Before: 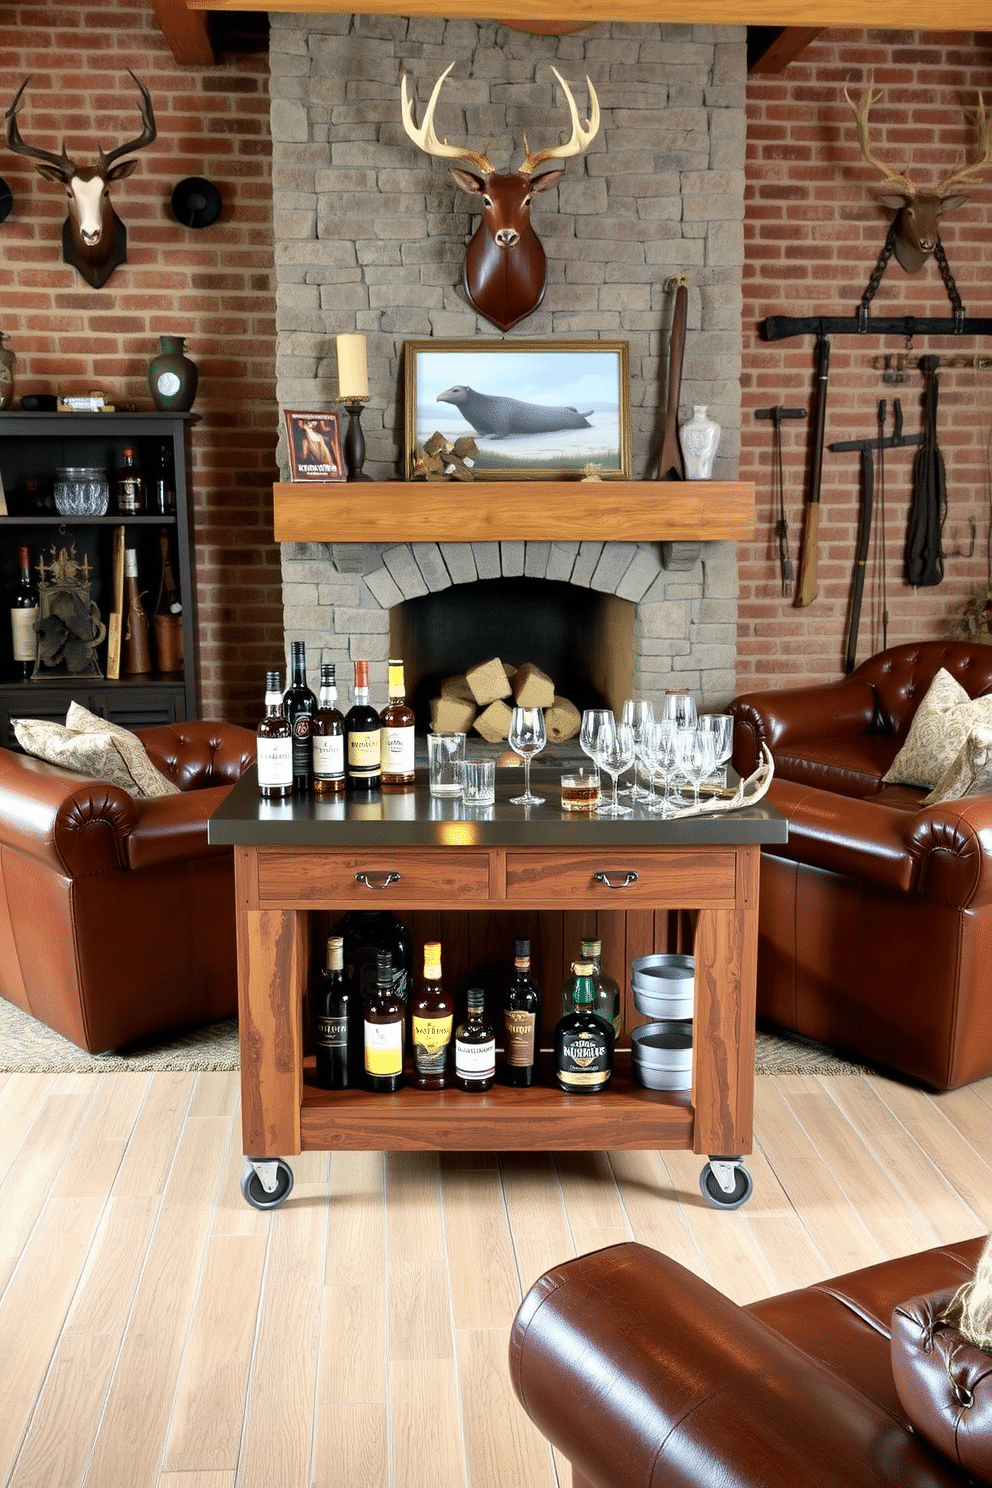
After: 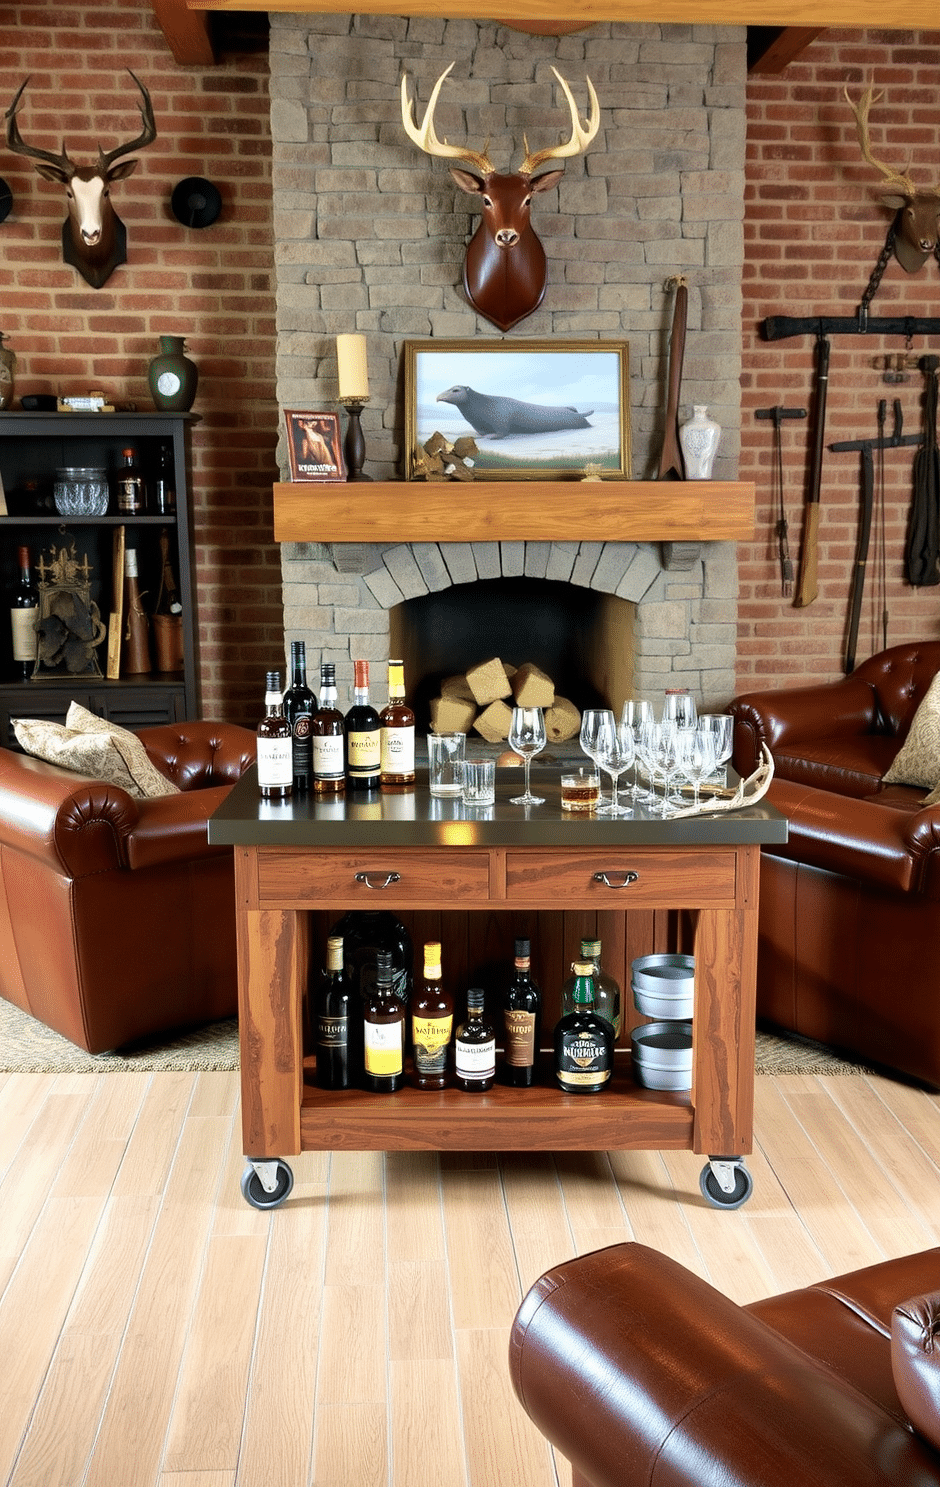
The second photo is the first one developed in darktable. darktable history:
crop and rotate: right 5.167%
velvia: on, module defaults
